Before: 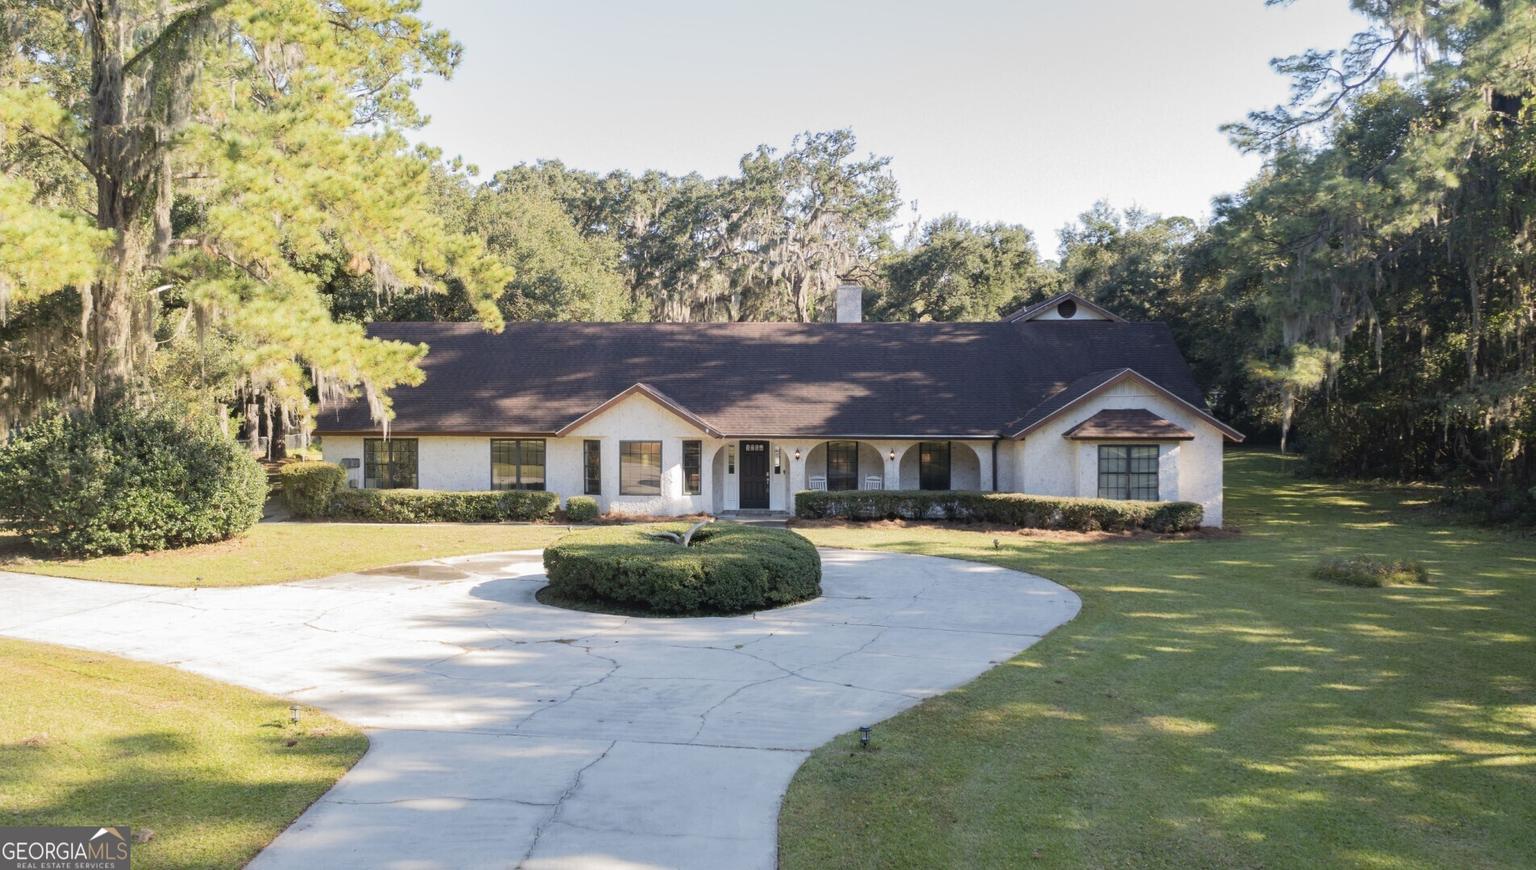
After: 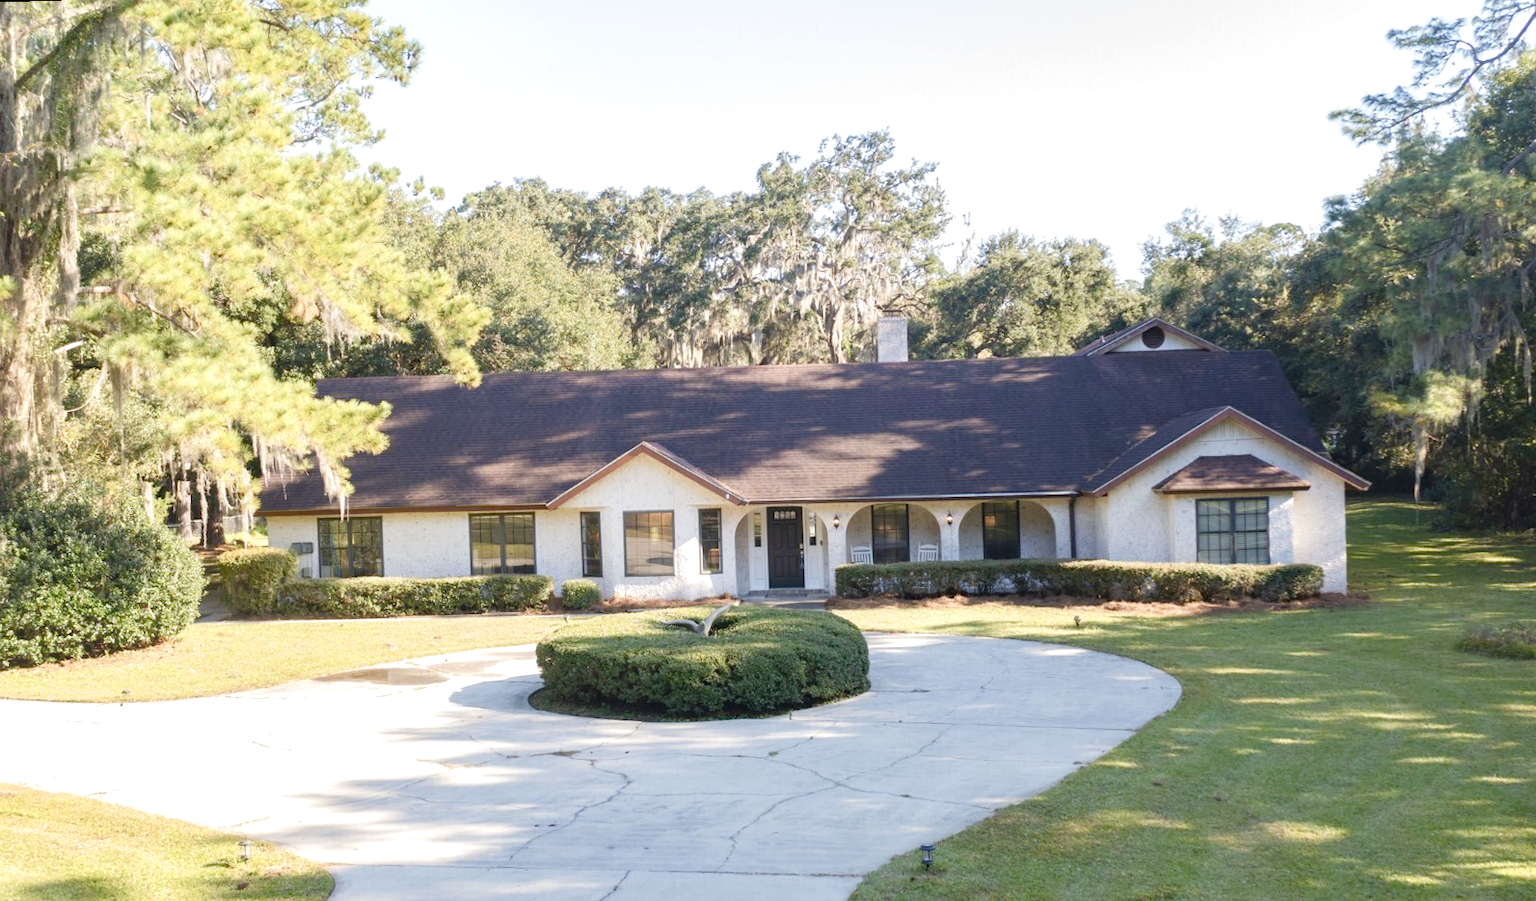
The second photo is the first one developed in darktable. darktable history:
crop and rotate: left 7.196%, top 4.574%, right 10.605%, bottom 13.178%
color balance rgb: perceptual saturation grading › global saturation 20%, perceptual saturation grading › highlights -50%, perceptual saturation grading › shadows 30%, perceptual brilliance grading › global brilliance 10%, perceptual brilliance grading › shadows 15%
rotate and perspective: rotation -1.75°, automatic cropping off
